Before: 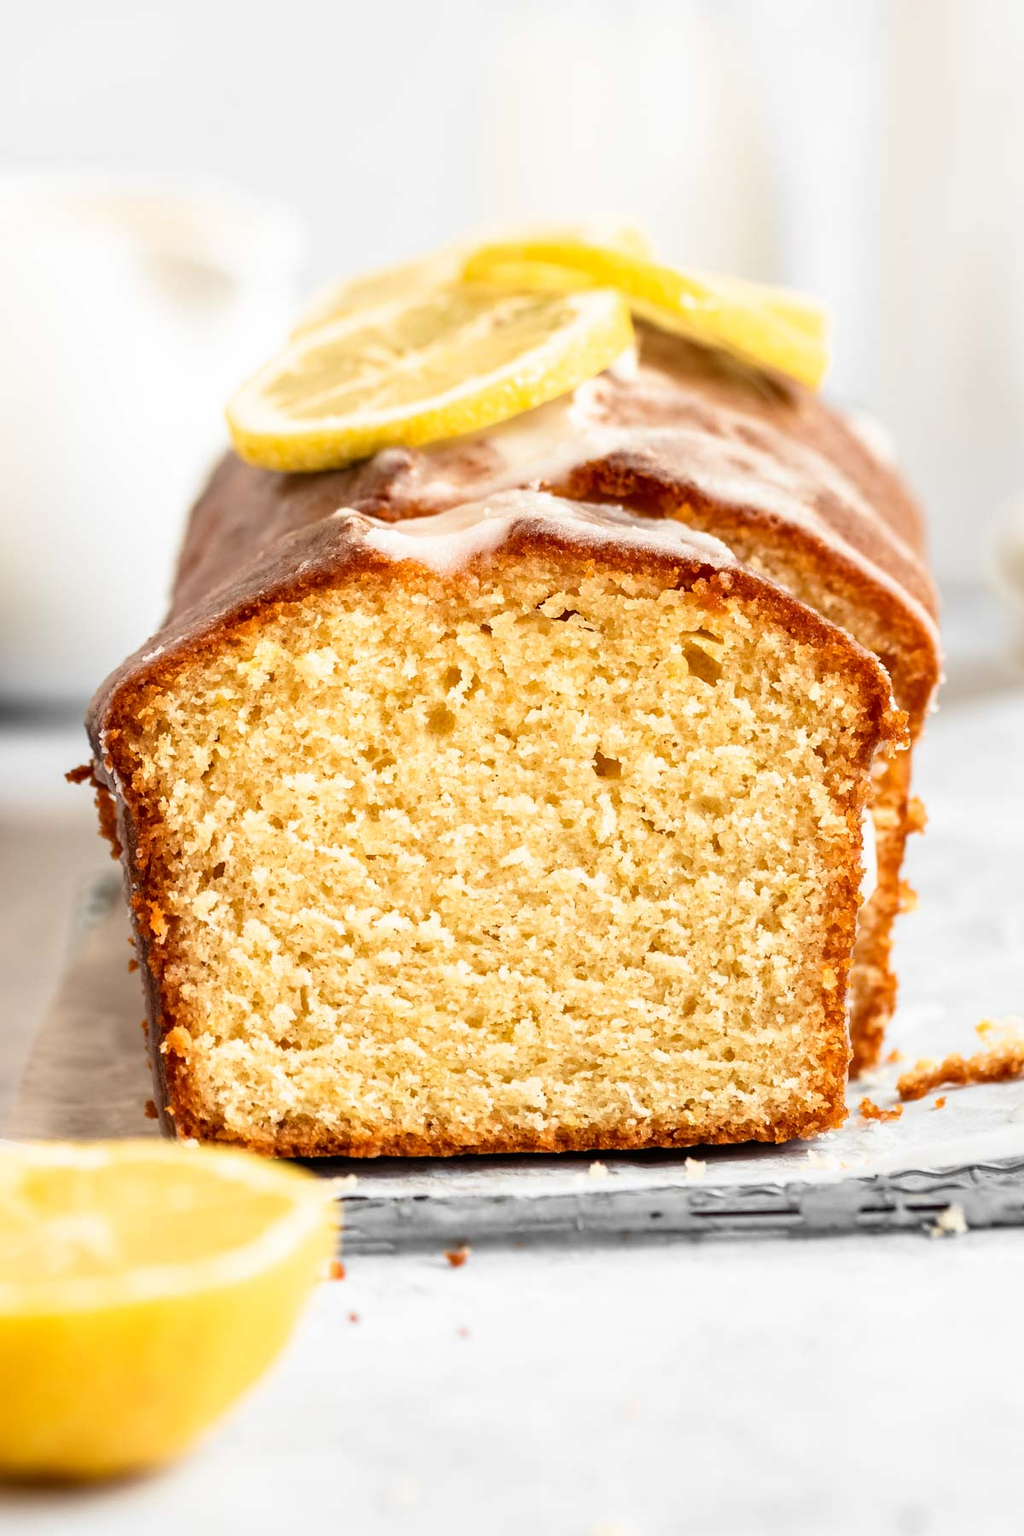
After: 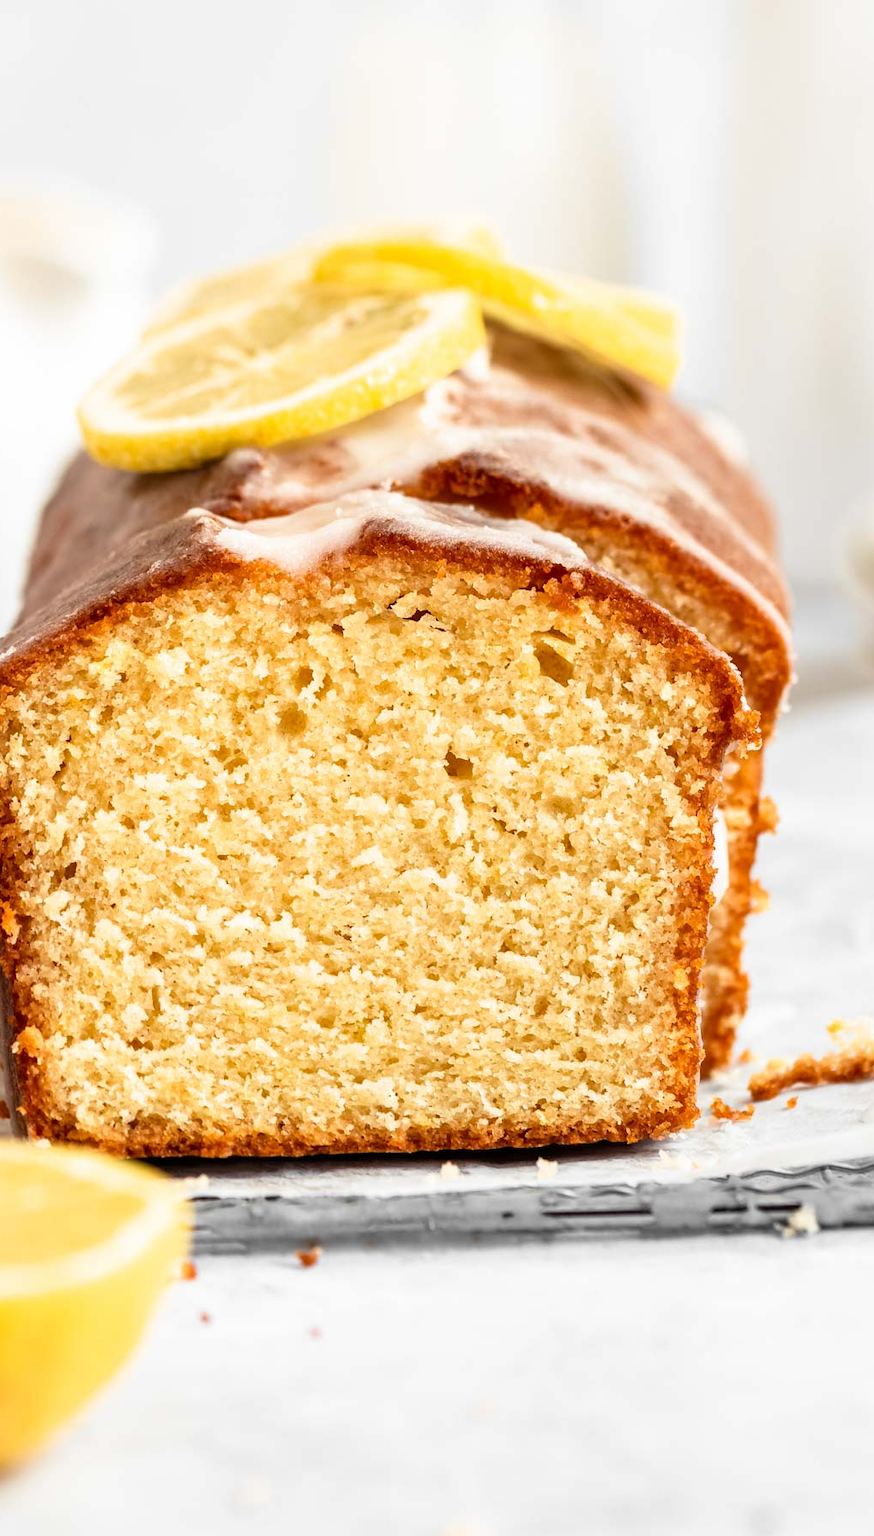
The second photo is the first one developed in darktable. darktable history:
crop and rotate: left 14.522%
